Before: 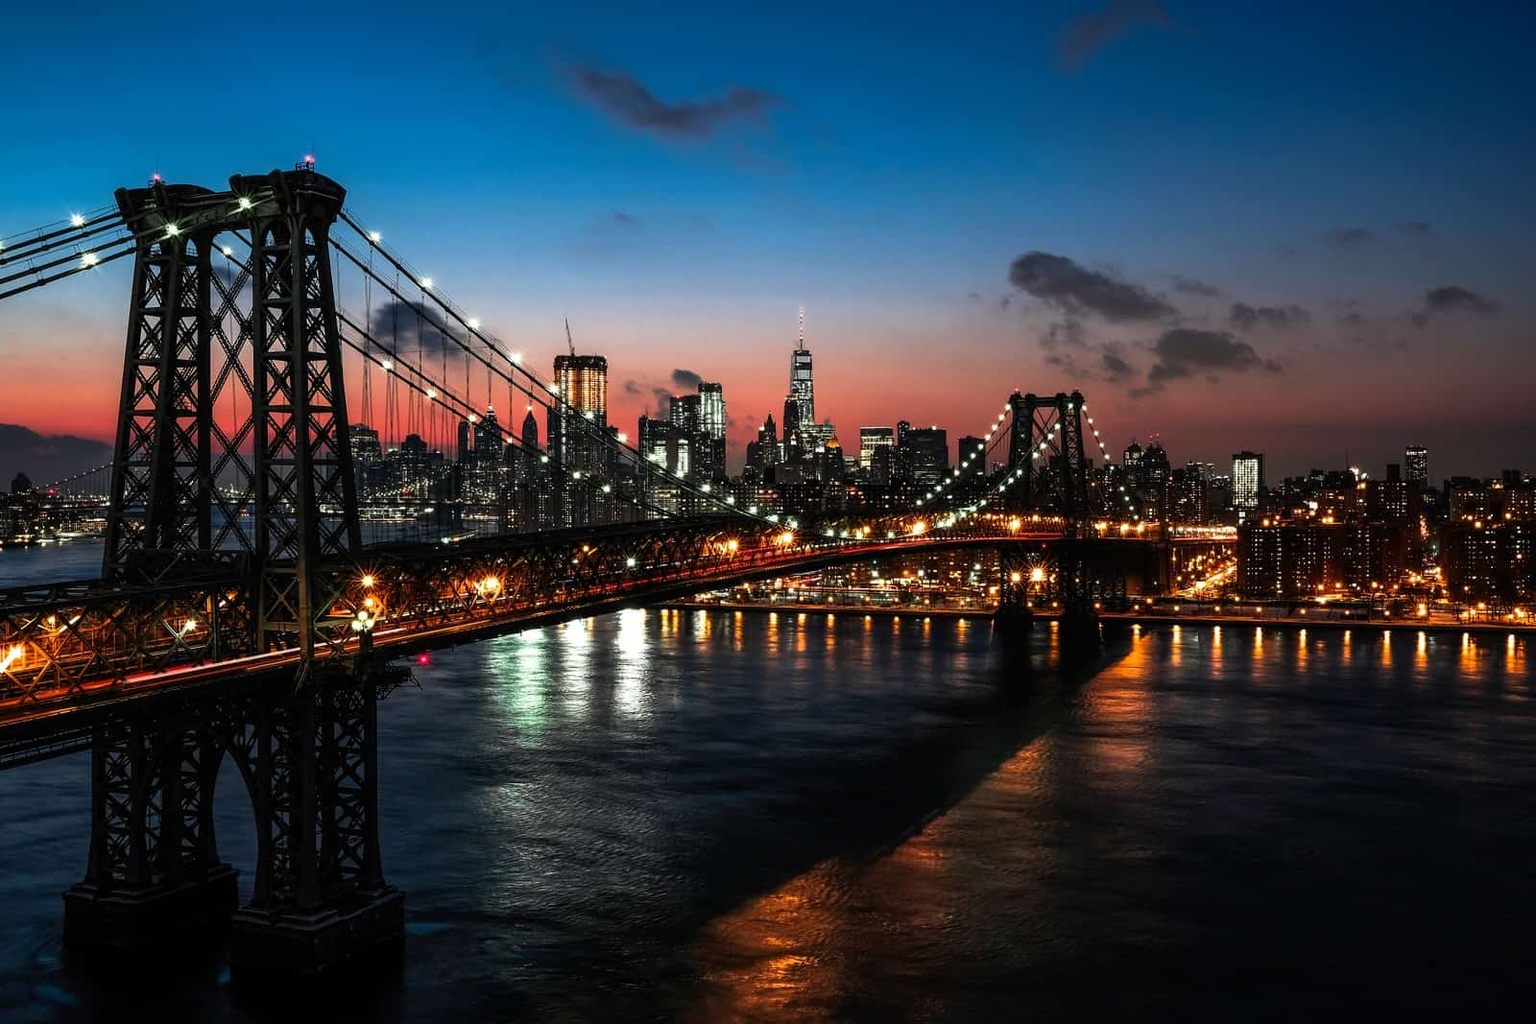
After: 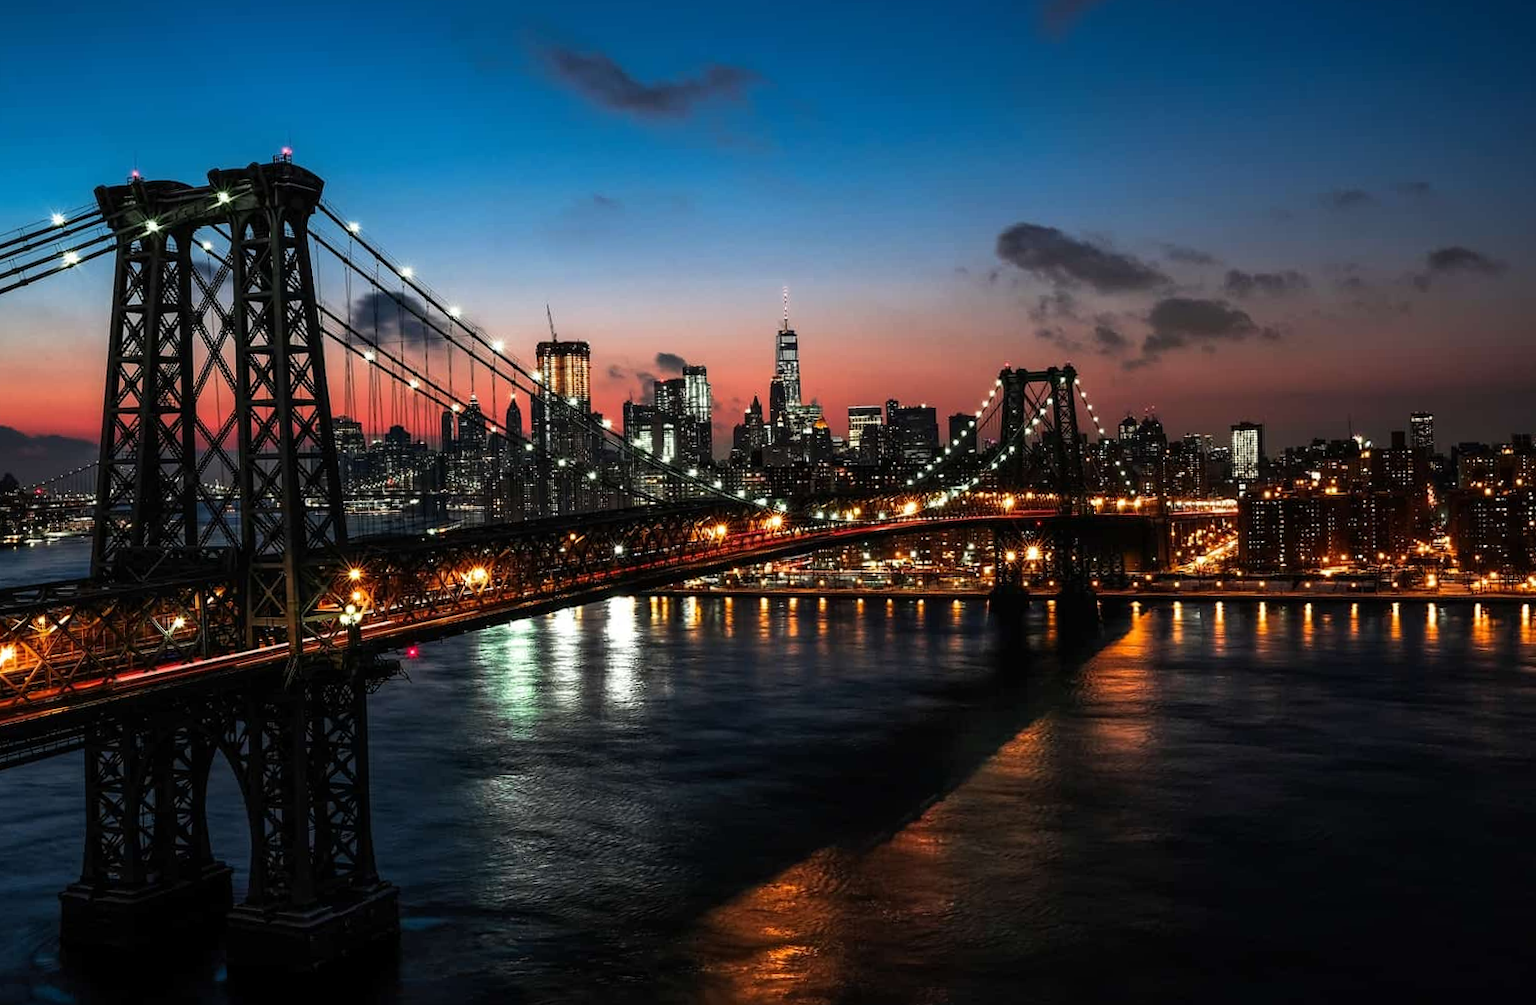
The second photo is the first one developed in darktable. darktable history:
rotate and perspective: rotation -1.32°, lens shift (horizontal) -0.031, crop left 0.015, crop right 0.985, crop top 0.047, crop bottom 0.982
